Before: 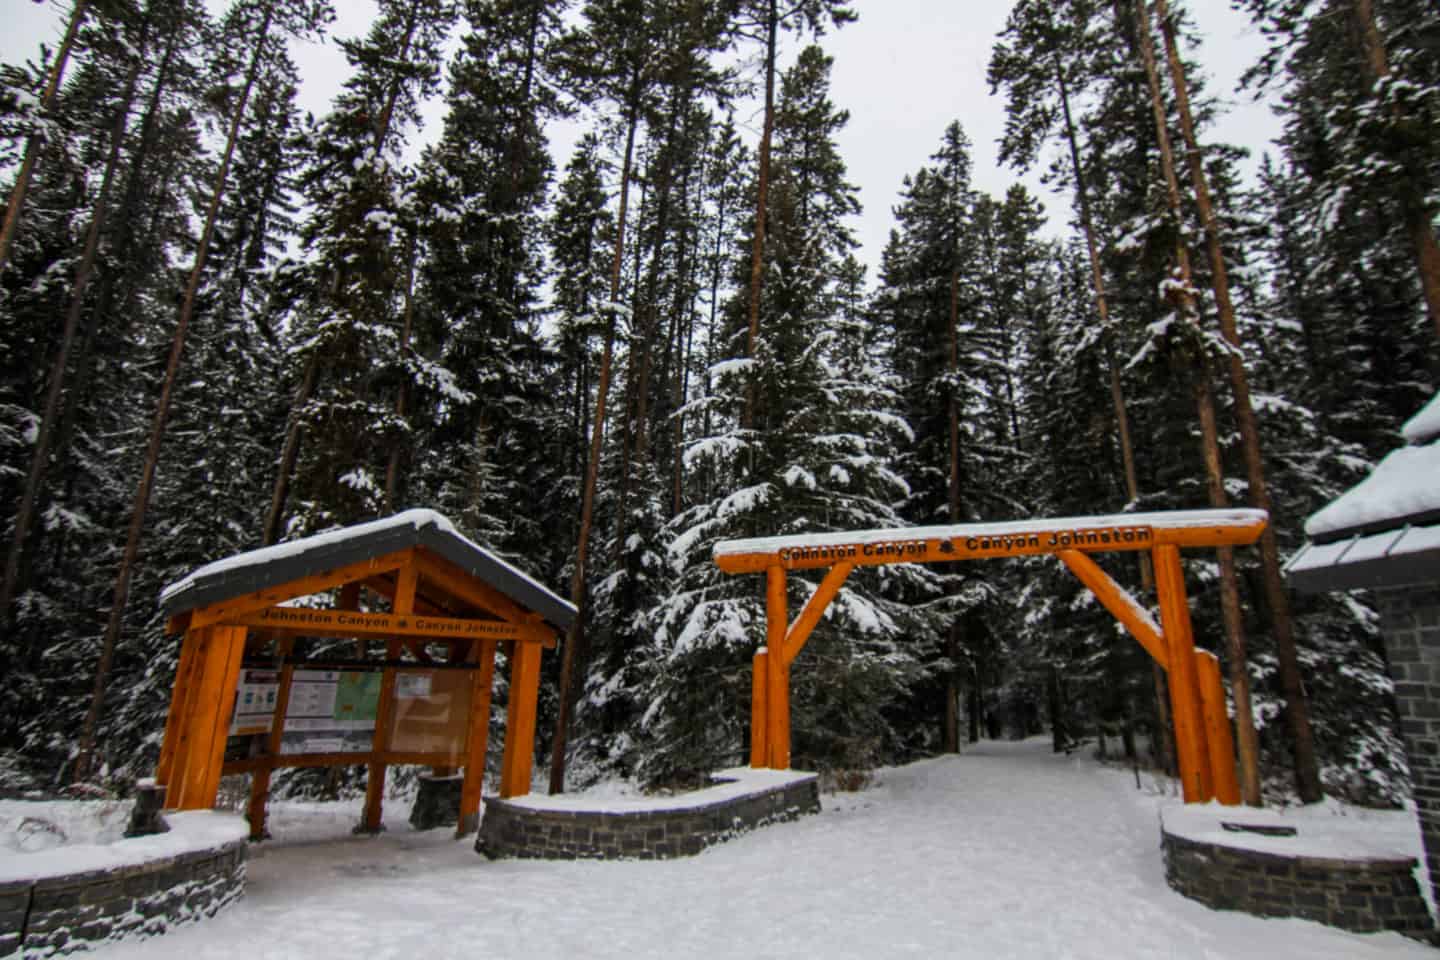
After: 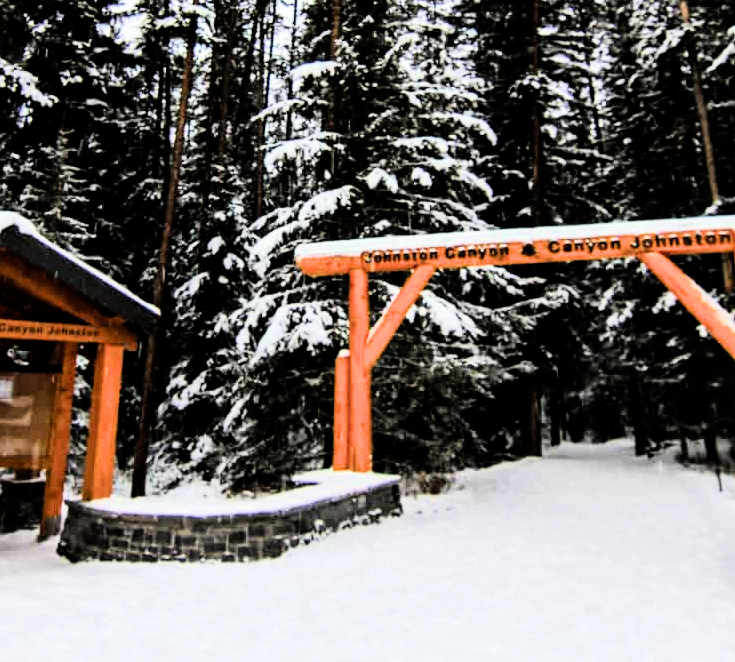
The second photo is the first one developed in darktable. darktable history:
local contrast: mode bilateral grid, contrast 10, coarseness 24, detail 115%, midtone range 0.2
crop and rotate: left 29.087%, top 31.034%, right 19.84%
filmic rgb: black relative exposure -6.49 EV, white relative exposure 2.42 EV, target white luminance 99.956%, hardness 5.27, latitude 0.915%, contrast 1.429, highlights saturation mix 1.74%, color science v6 (2022)
tone equalizer: -7 EV 0.162 EV, -6 EV 0.604 EV, -5 EV 1.14 EV, -4 EV 1.32 EV, -3 EV 1.18 EV, -2 EV 0.6 EV, -1 EV 0.163 EV, edges refinement/feathering 500, mask exposure compensation -1.57 EV, preserve details no
